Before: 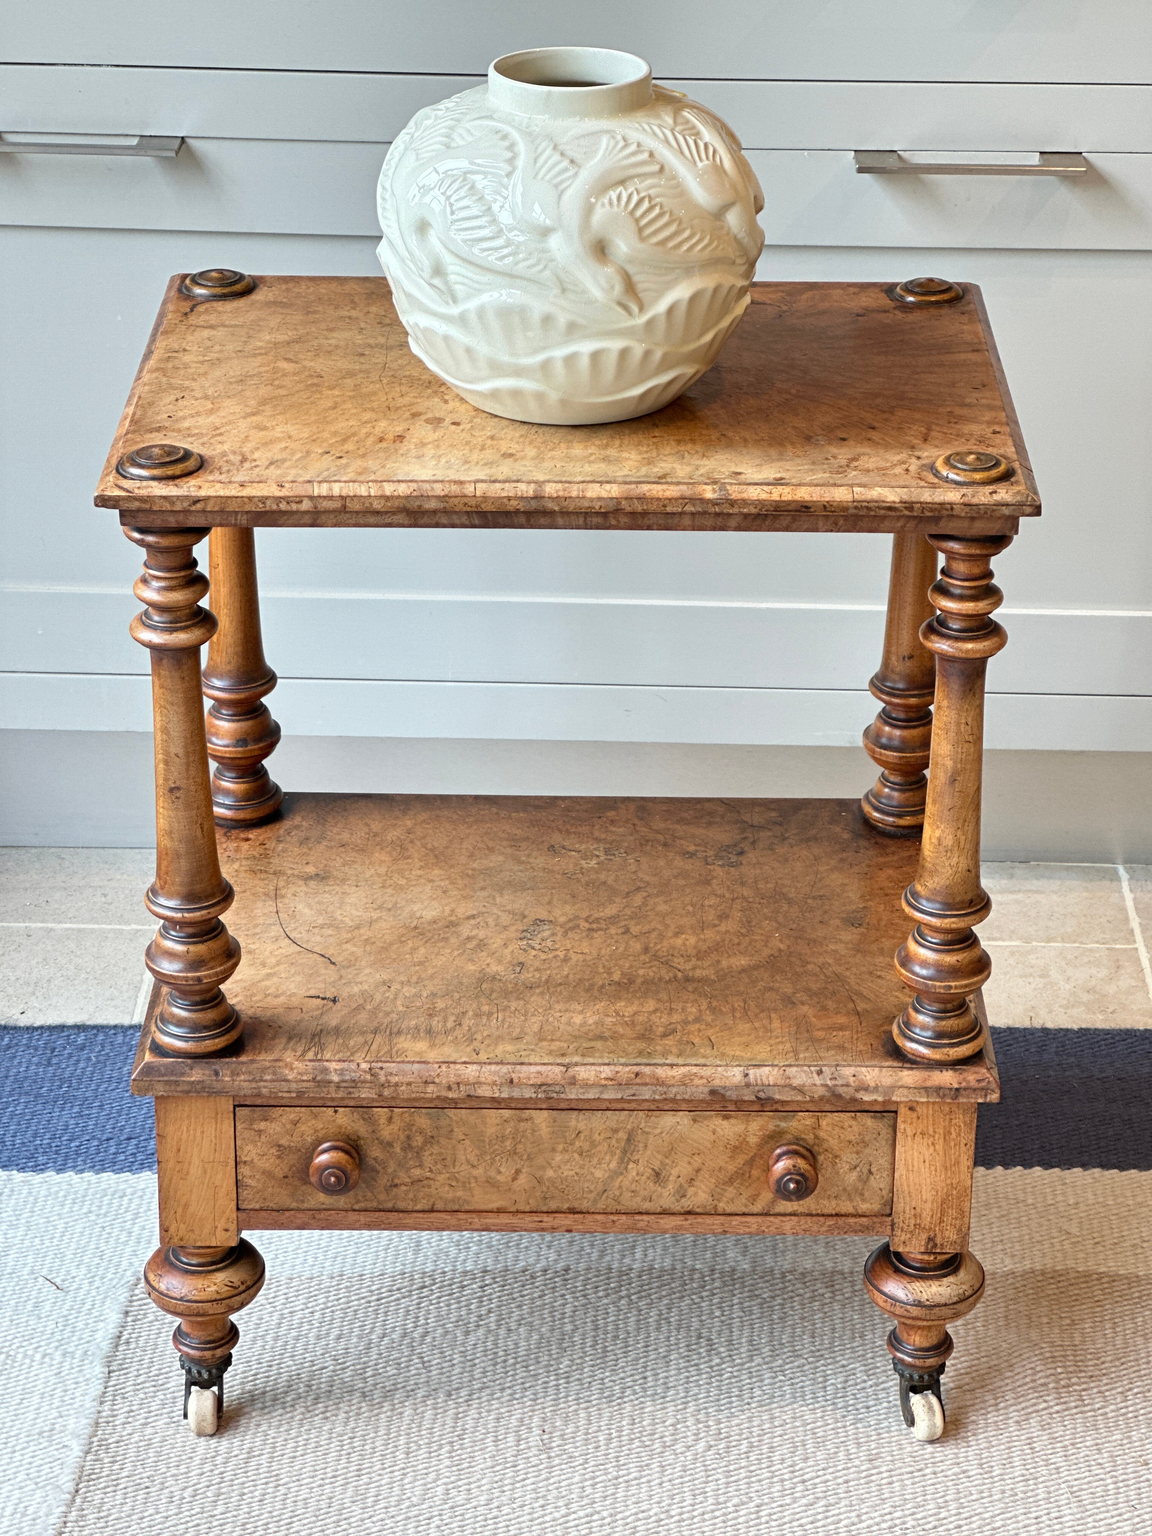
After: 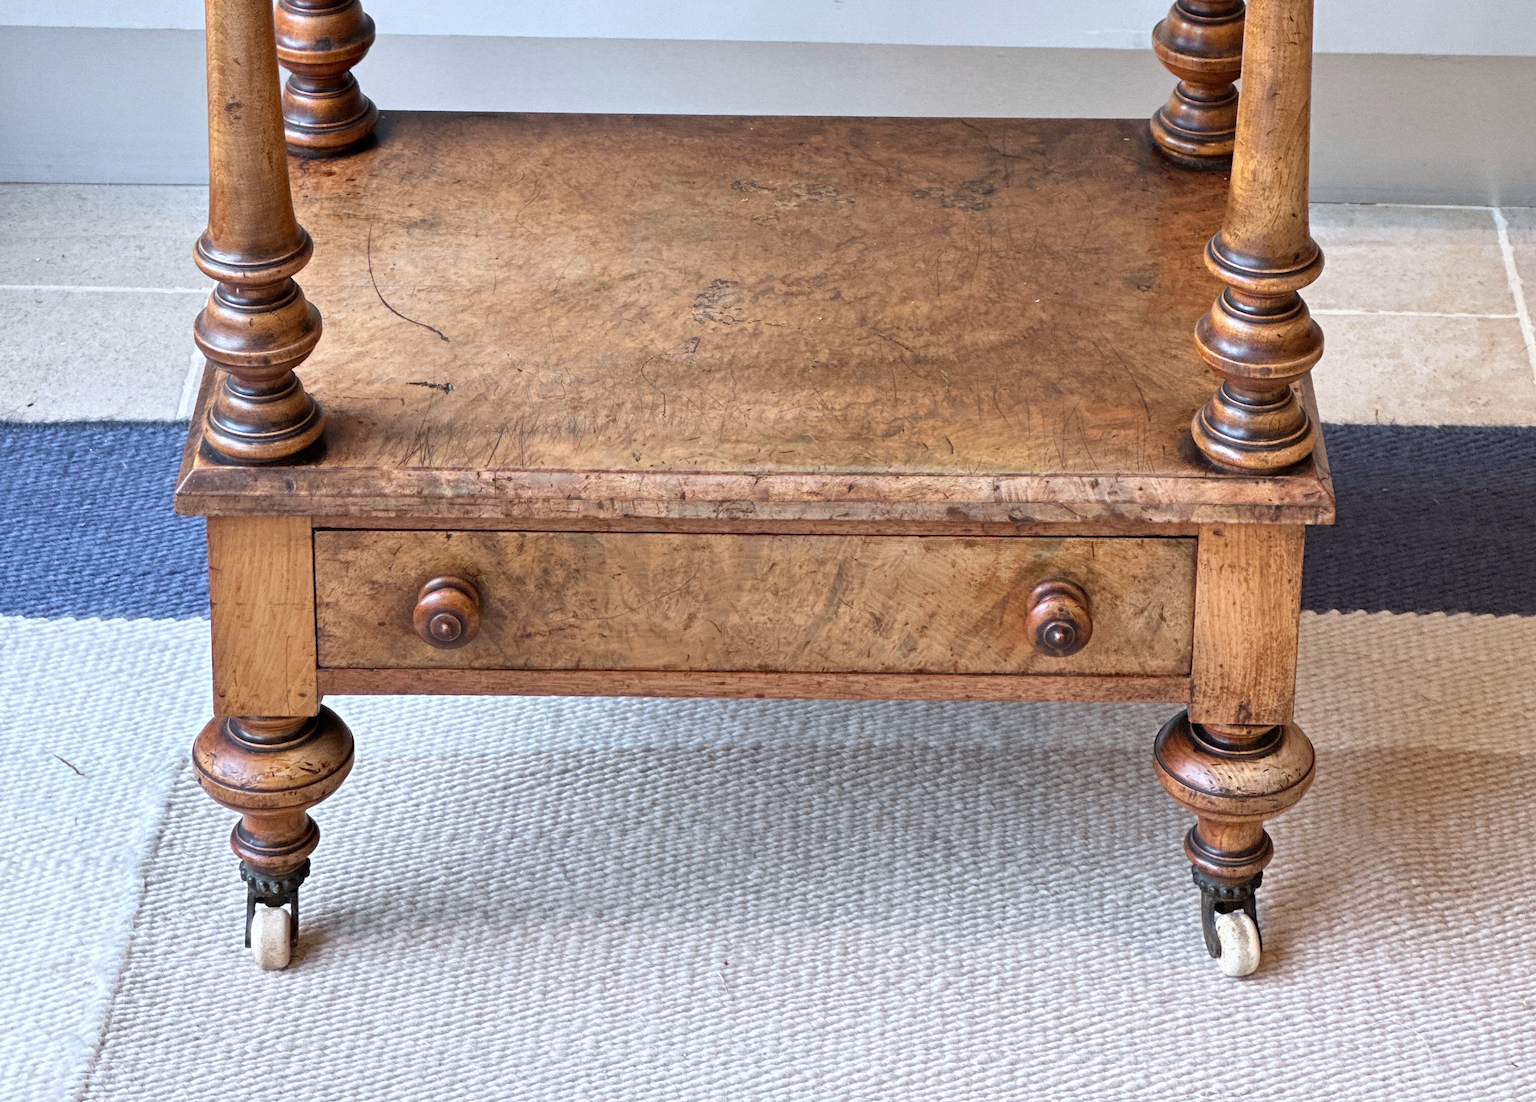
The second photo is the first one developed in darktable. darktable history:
crop and rotate: top 46.22%, right 0.106%
color calibration: illuminant as shot in camera, x 0.358, y 0.373, temperature 4628.91 K
